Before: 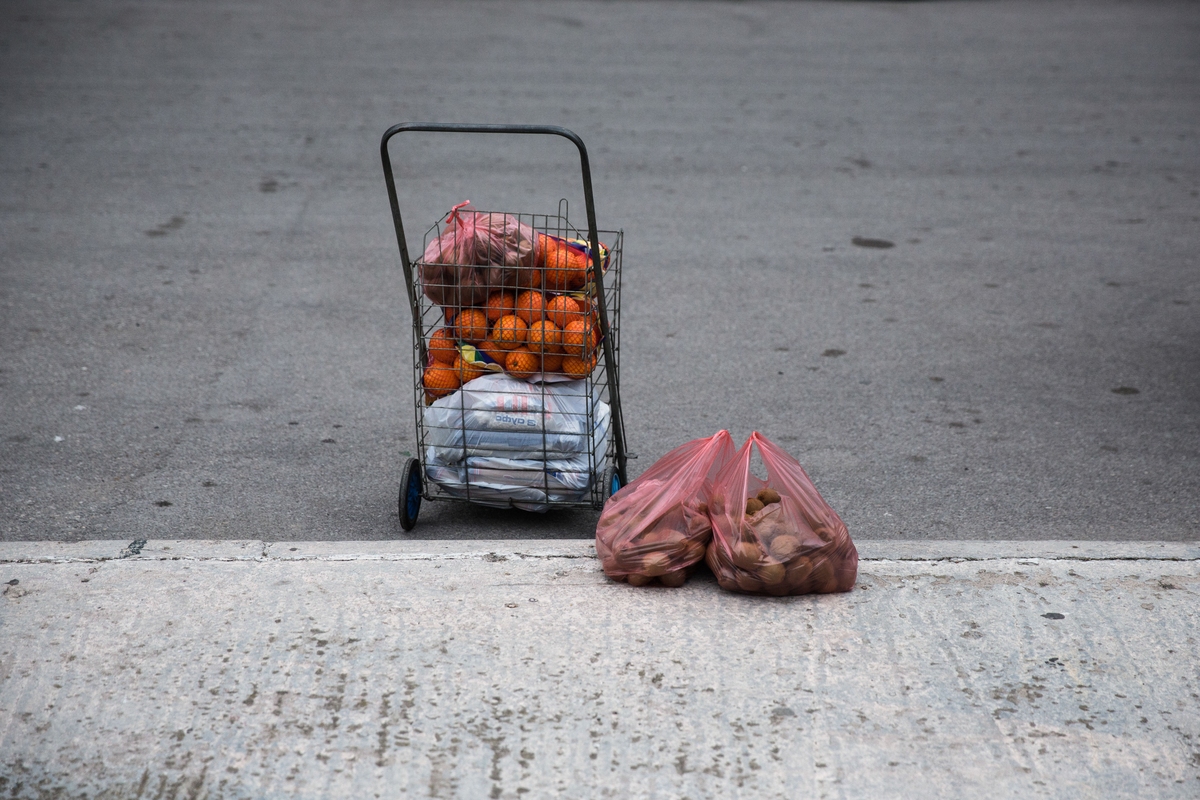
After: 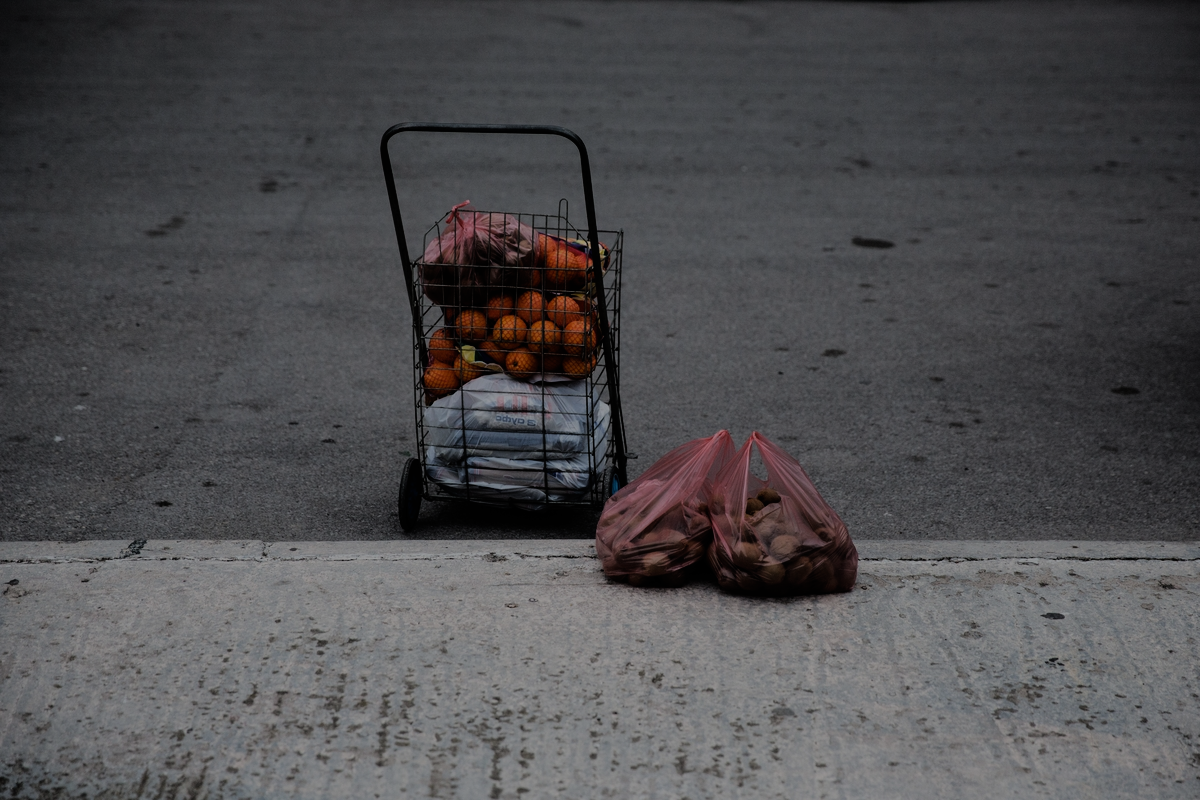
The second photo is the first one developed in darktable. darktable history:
exposure: exposure -1.468 EV, compensate highlight preservation false
filmic rgb: black relative exposure -7.75 EV, white relative exposure 4.4 EV, threshold 3 EV, hardness 3.76, latitude 50%, contrast 1.1, color science v5 (2021), contrast in shadows safe, contrast in highlights safe, enable highlight reconstruction true
